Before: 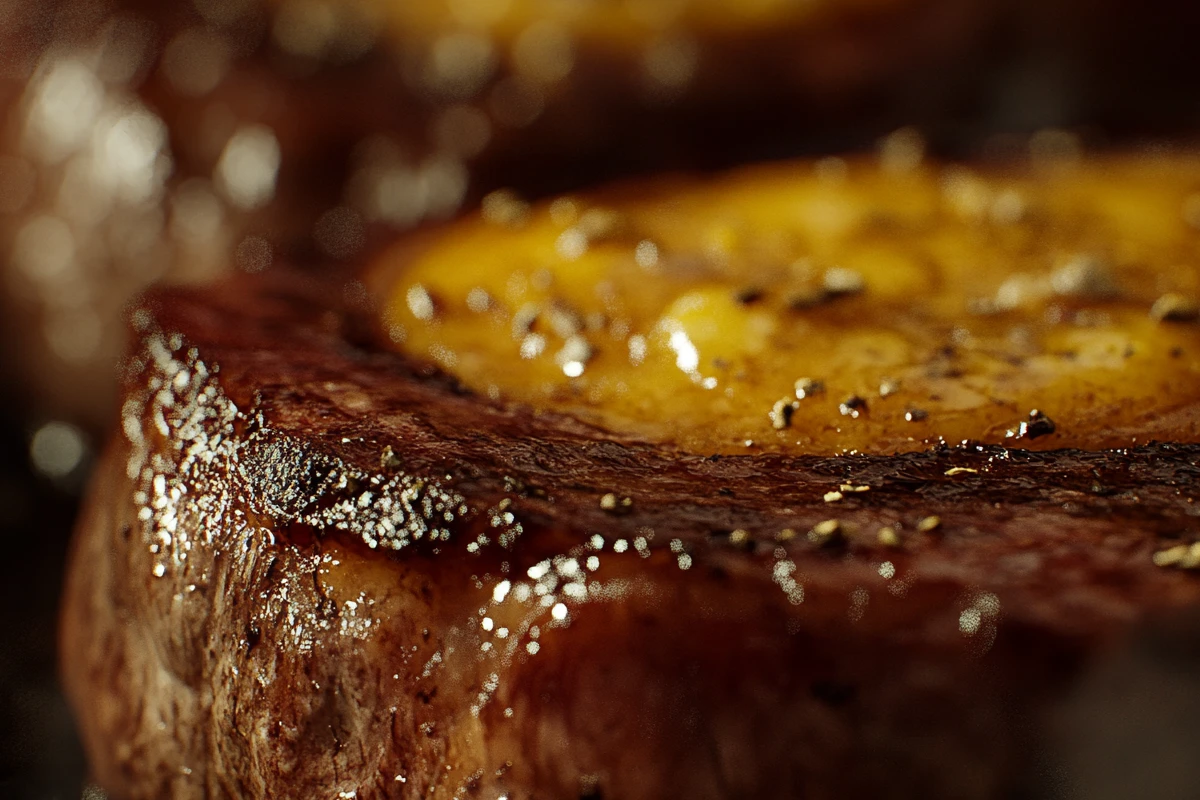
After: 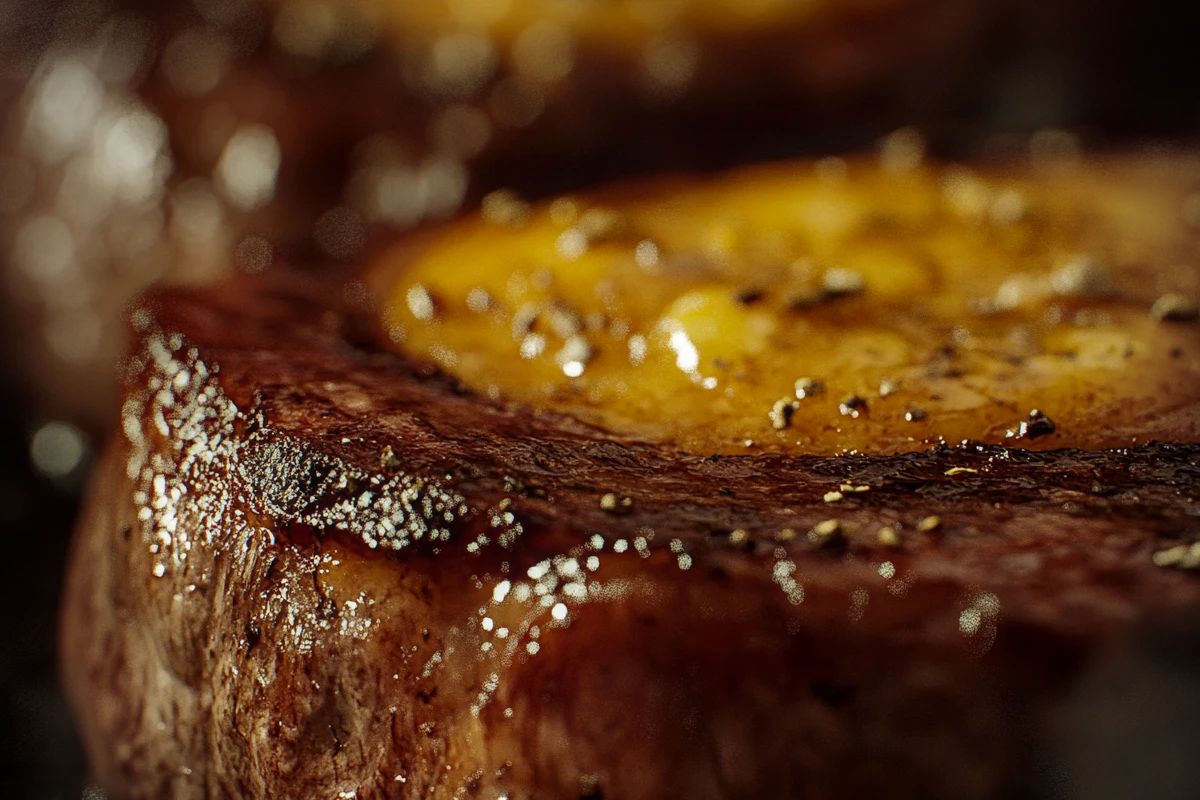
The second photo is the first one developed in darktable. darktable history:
local contrast: detail 110%
vignetting: brightness -0.575
